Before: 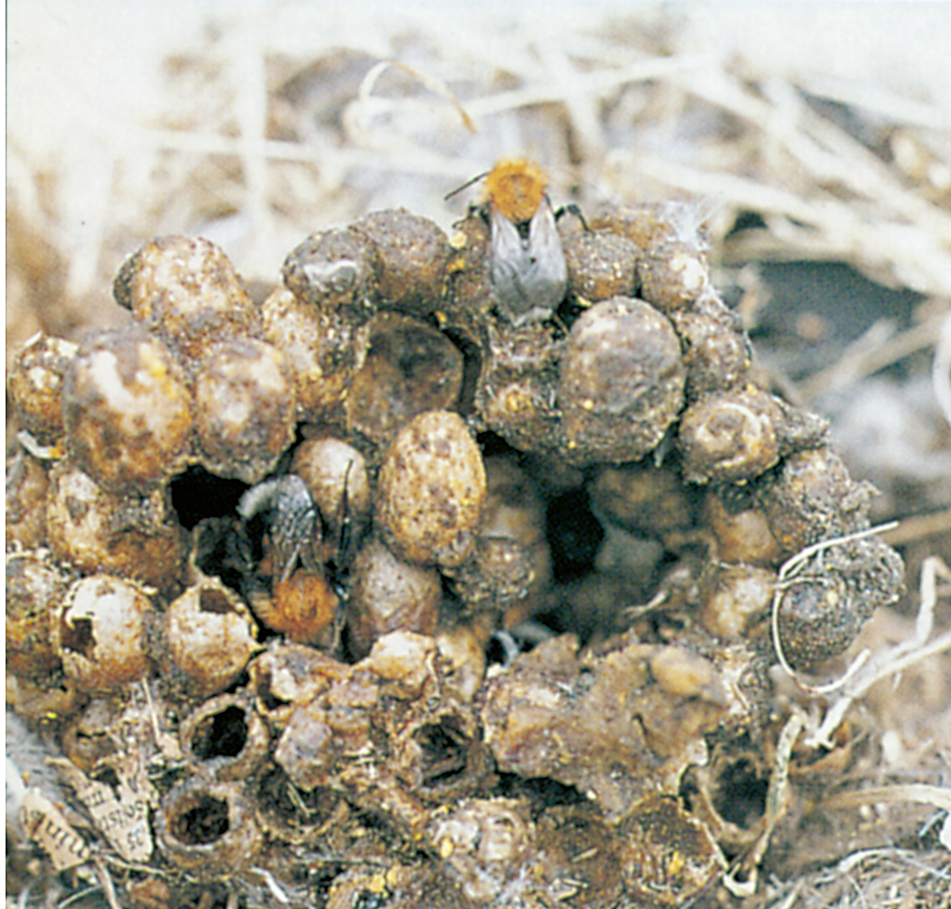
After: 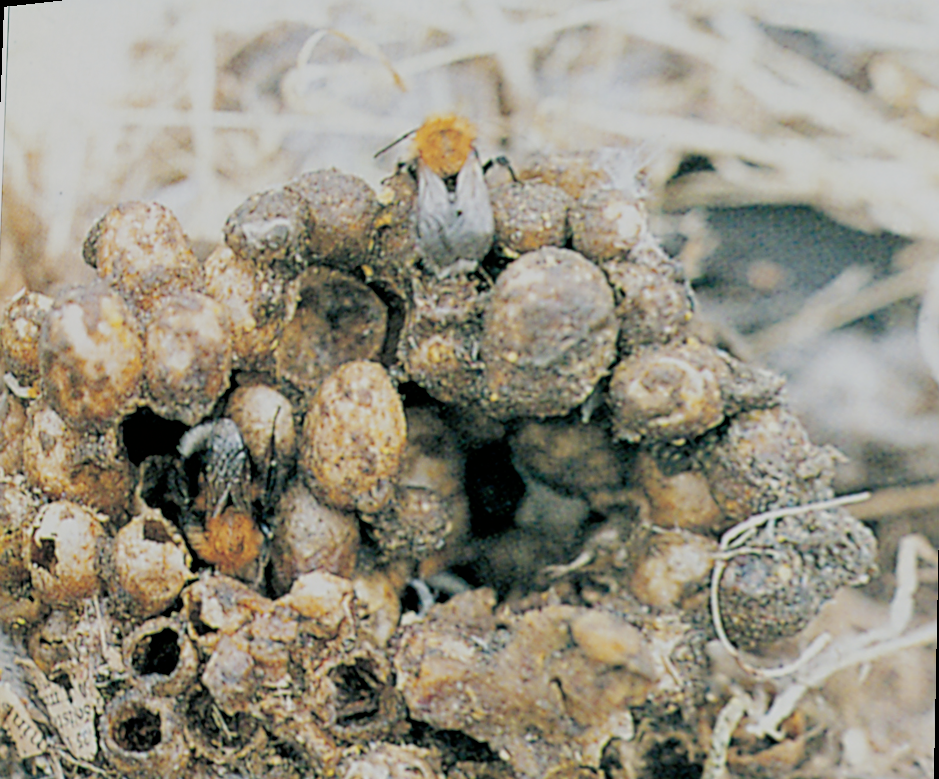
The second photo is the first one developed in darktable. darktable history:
sharpen: amount 0.2
filmic rgb: black relative exposure -9.22 EV, white relative exposure 6.77 EV, hardness 3.07, contrast 1.05
rotate and perspective: rotation 1.69°, lens shift (vertical) -0.023, lens shift (horizontal) -0.291, crop left 0.025, crop right 0.988, crop top 0.092, crop bottom 0.842
